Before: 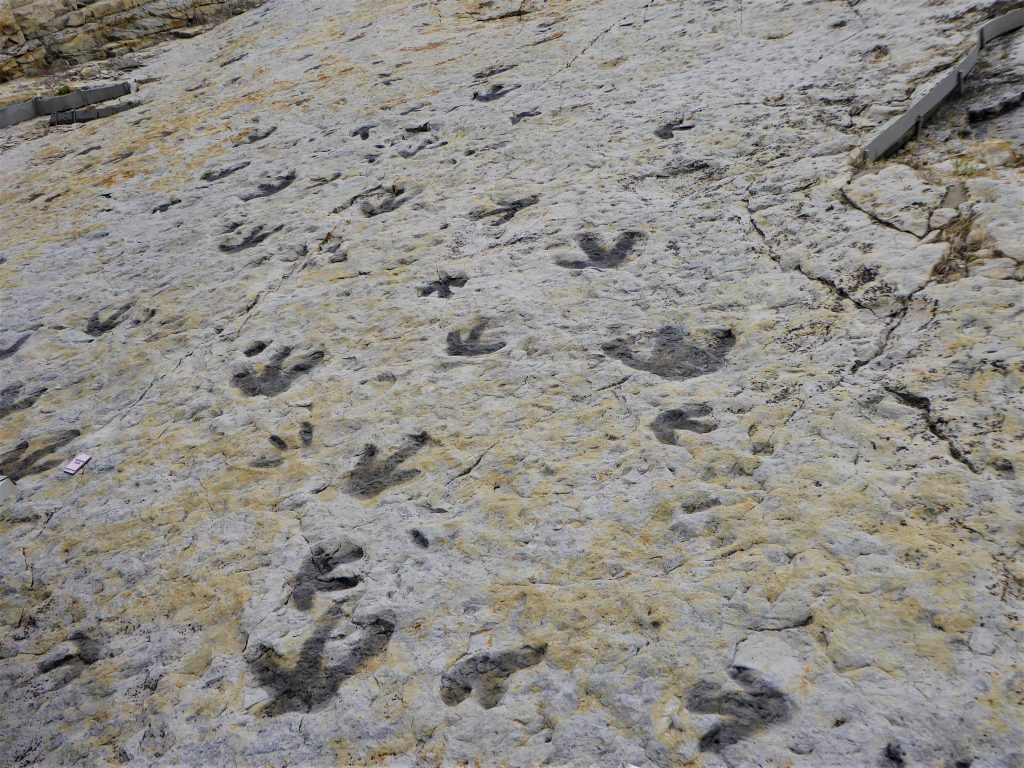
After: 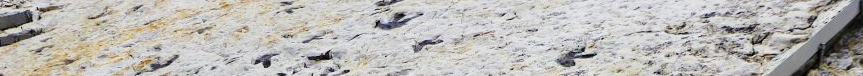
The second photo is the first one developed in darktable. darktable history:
base curve: curves: ch0 [(0, 0) (0.028, 0.03) (0.121, 0.232) (0.46, 0.748) (0.859, 0.968) (1, 1)], preserve colors none
crop and rotate: left 9.644%, top 9.491%, right 6.021%, bottom 80.509%
